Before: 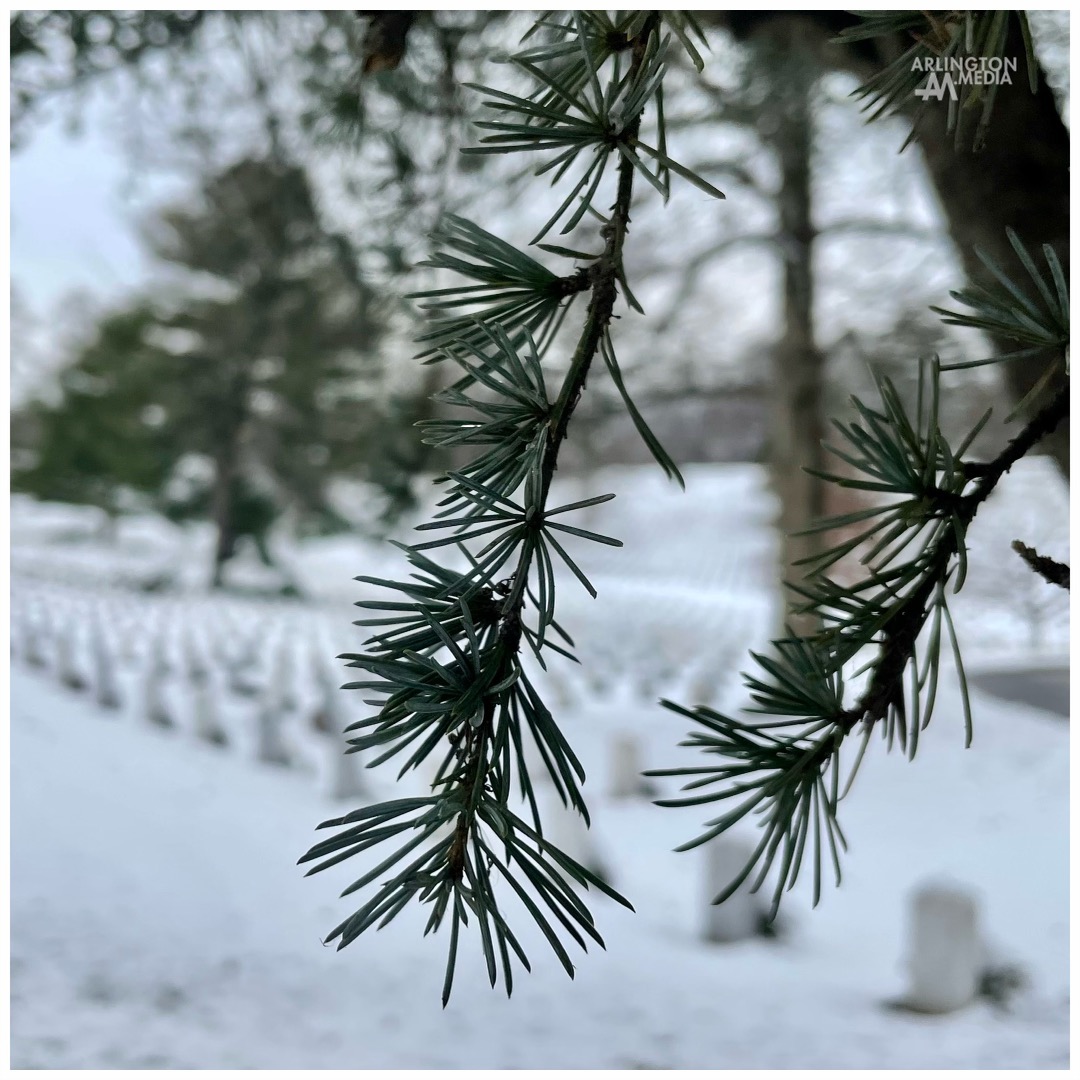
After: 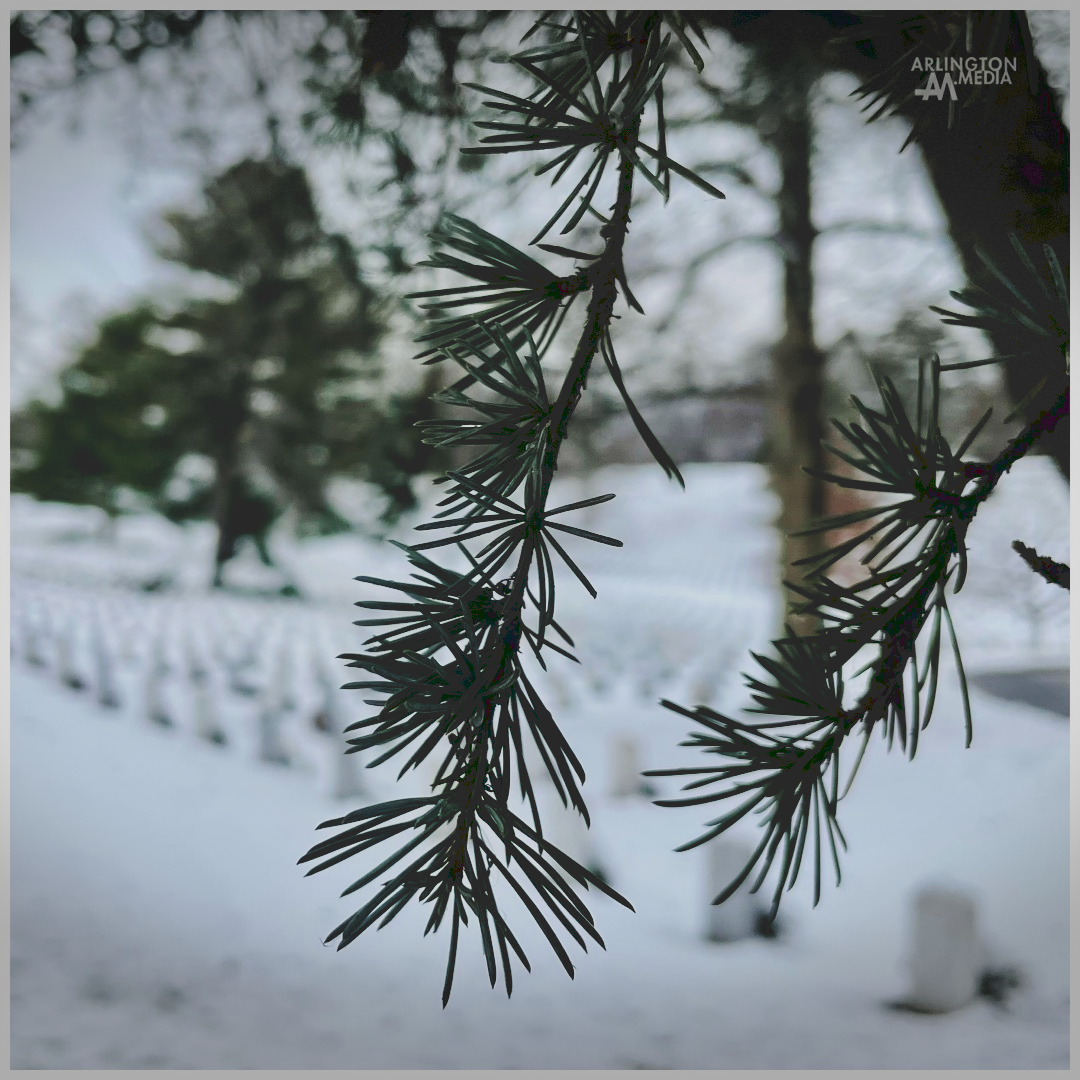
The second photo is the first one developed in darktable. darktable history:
filmic rgb: black relative exposure -7.65 EV, white relative exposure 4.56 EV, hardness 3.61, color science v6 (2022)
color balance rgb: perceptual saturation grading › global saturation 20%, perceptual saturation grading › highlights -25%, perceptual saturation grading › shadows 25%
vignetting: fall-off start 100%, brightness -0.406, saturation -0.3, width/height ratio 1.324, dithering 8-bit output, unbound false
tone curve: curves: ch0 [(0, 0) (0.003, 0.161) (0.011, 0.161) (0.025, 0.161) (0.044, 0.161) (0.069, 0.161) (0.1, 0.161) (0.136, 0.163) (0.177, 0.179) (0.224, 0.207) (0.277, 0.243) (0.335, 0.292) (0.399, 0.361) (0.468, 0.452) (0.543, 0.547) (0.623, 0.638) (0.709, 0.731) (0.801, 0.826) (0.898, 0.911) (1, 1)], preserve colors none
